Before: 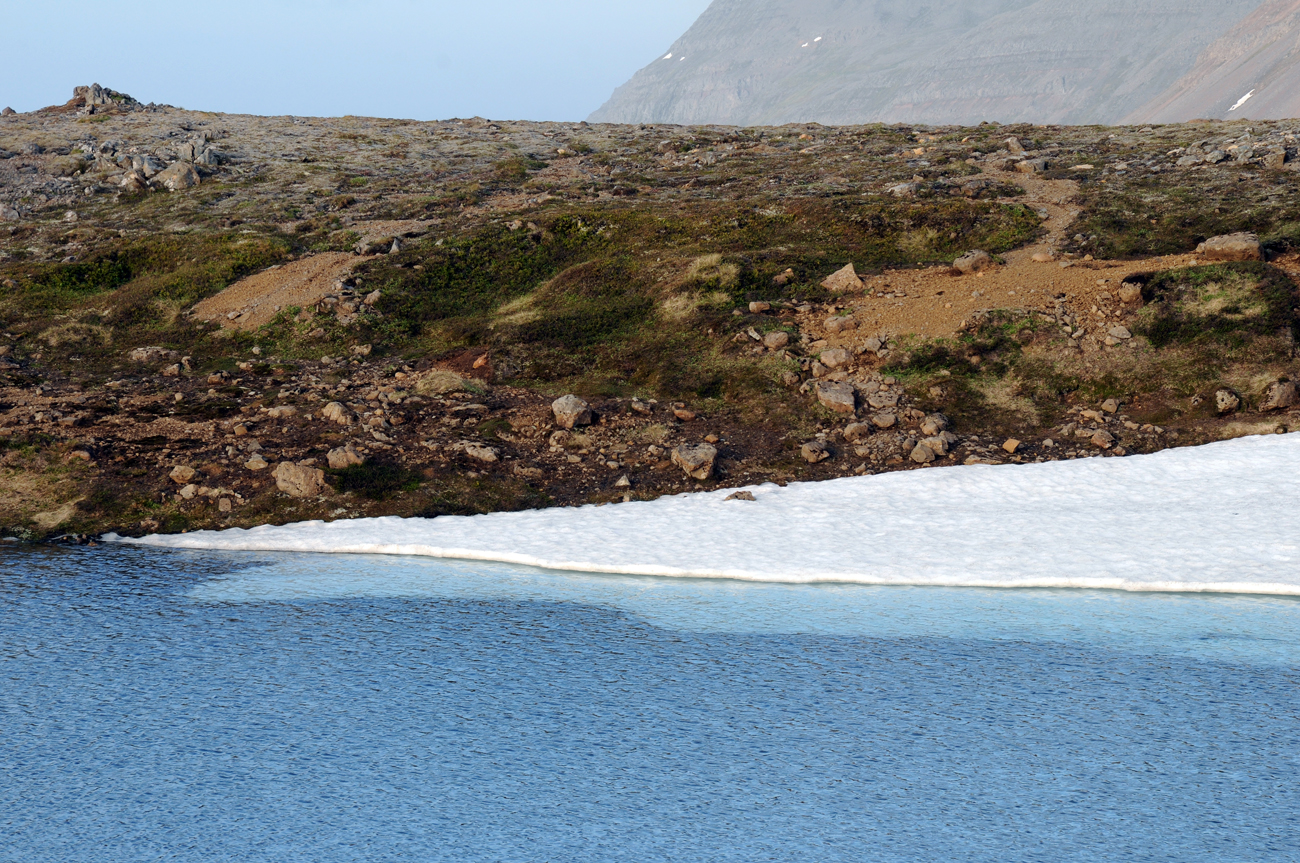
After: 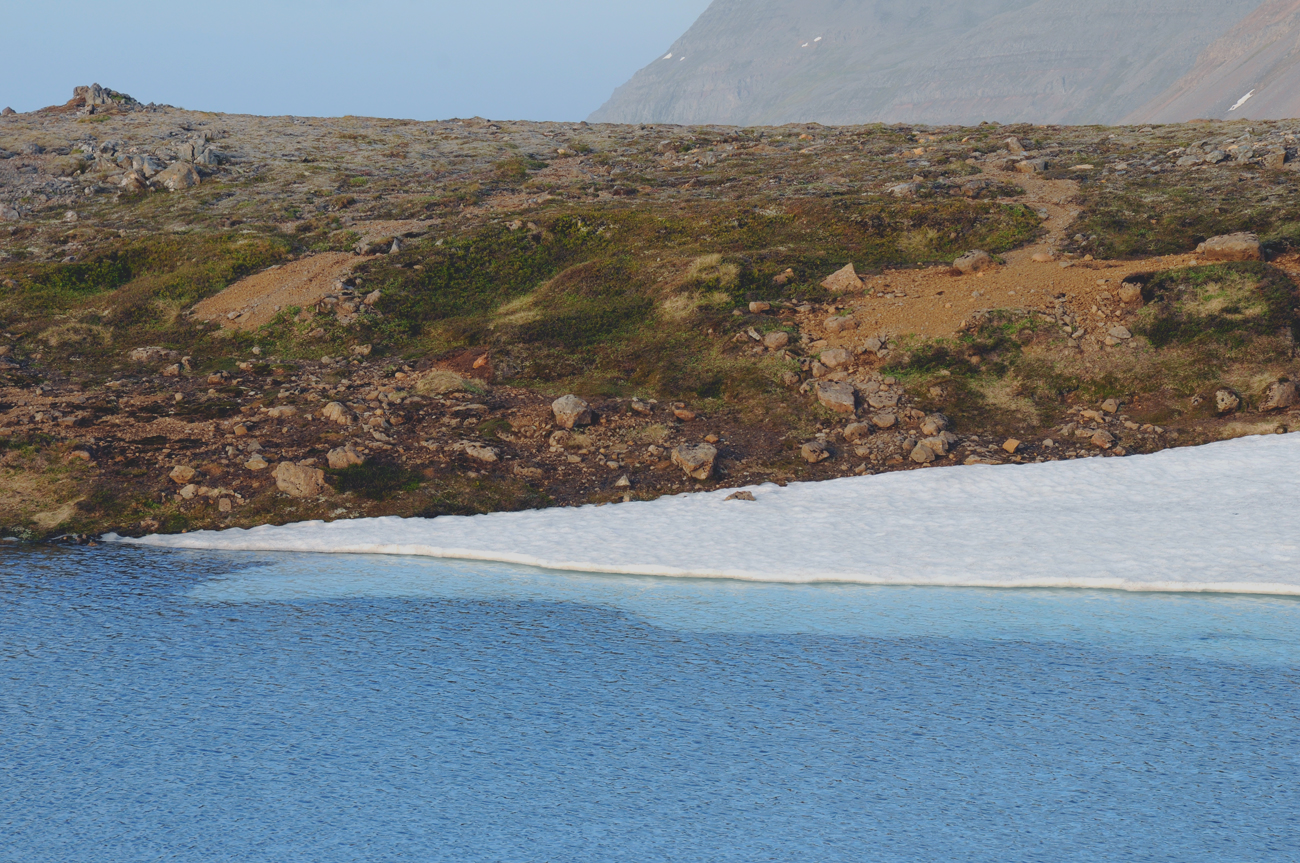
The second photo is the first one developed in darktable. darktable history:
contrast brightness saturation: contrast -0.28
rotate and perspective: crop left 0, crop top 0
